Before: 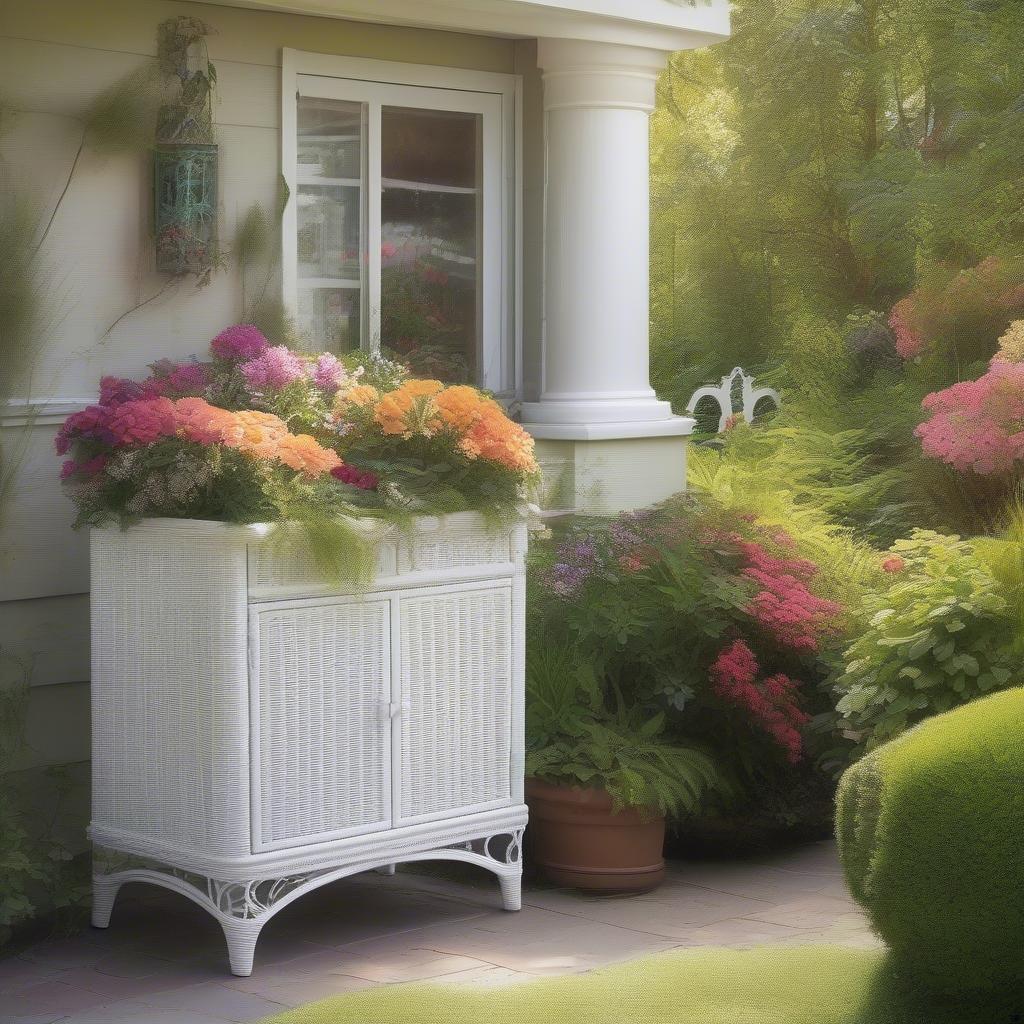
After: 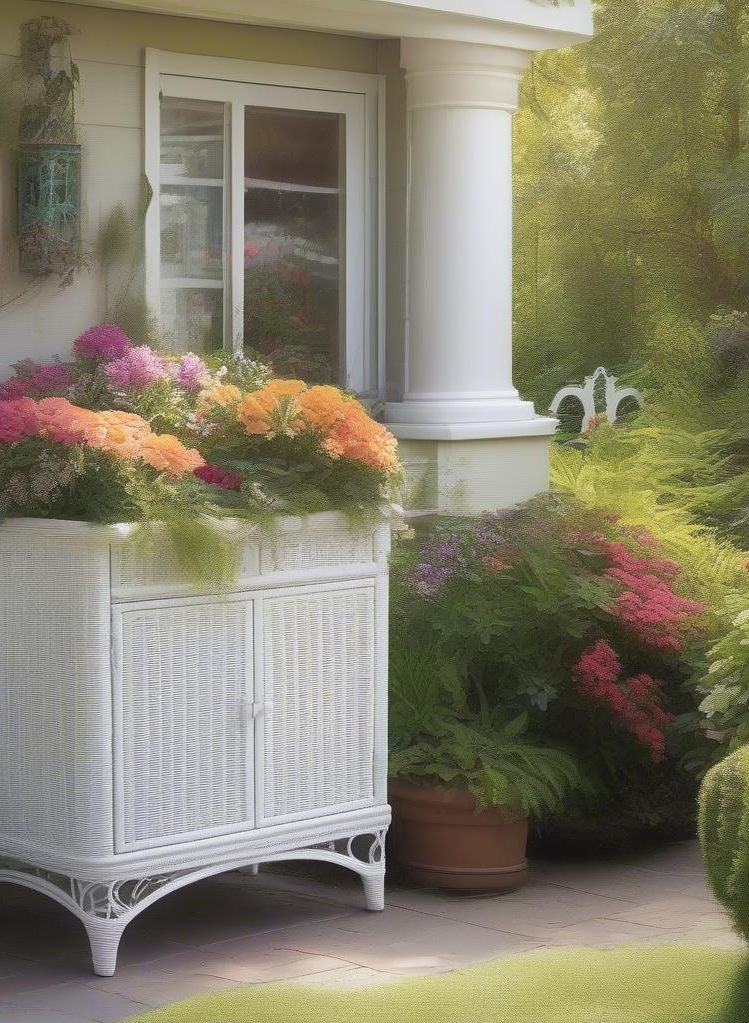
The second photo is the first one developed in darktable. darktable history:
crop: left 13.397%, right 13.398%
